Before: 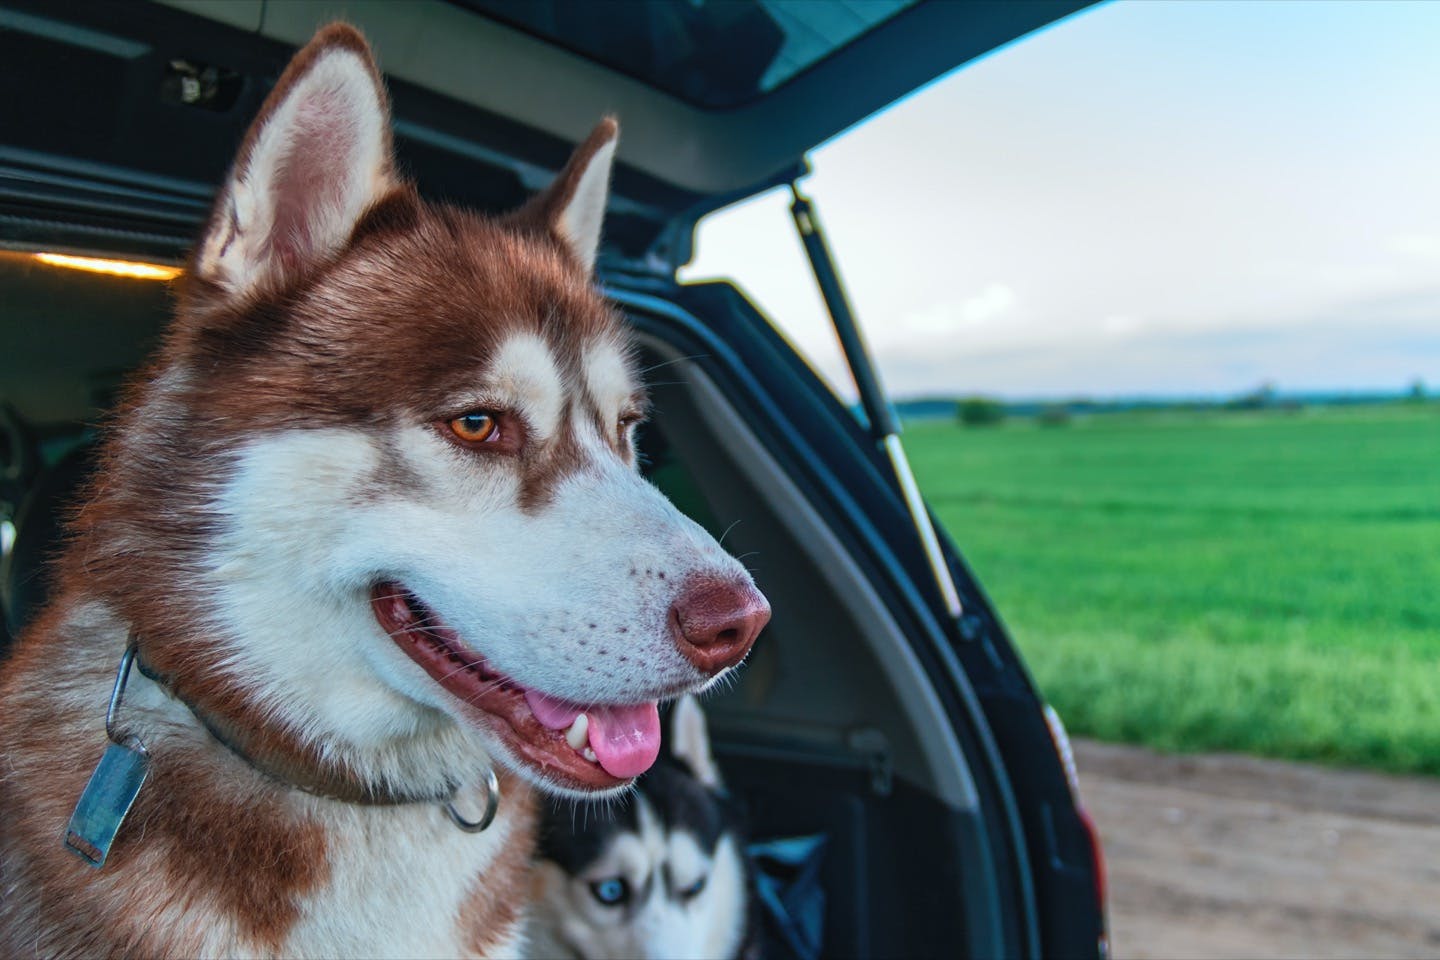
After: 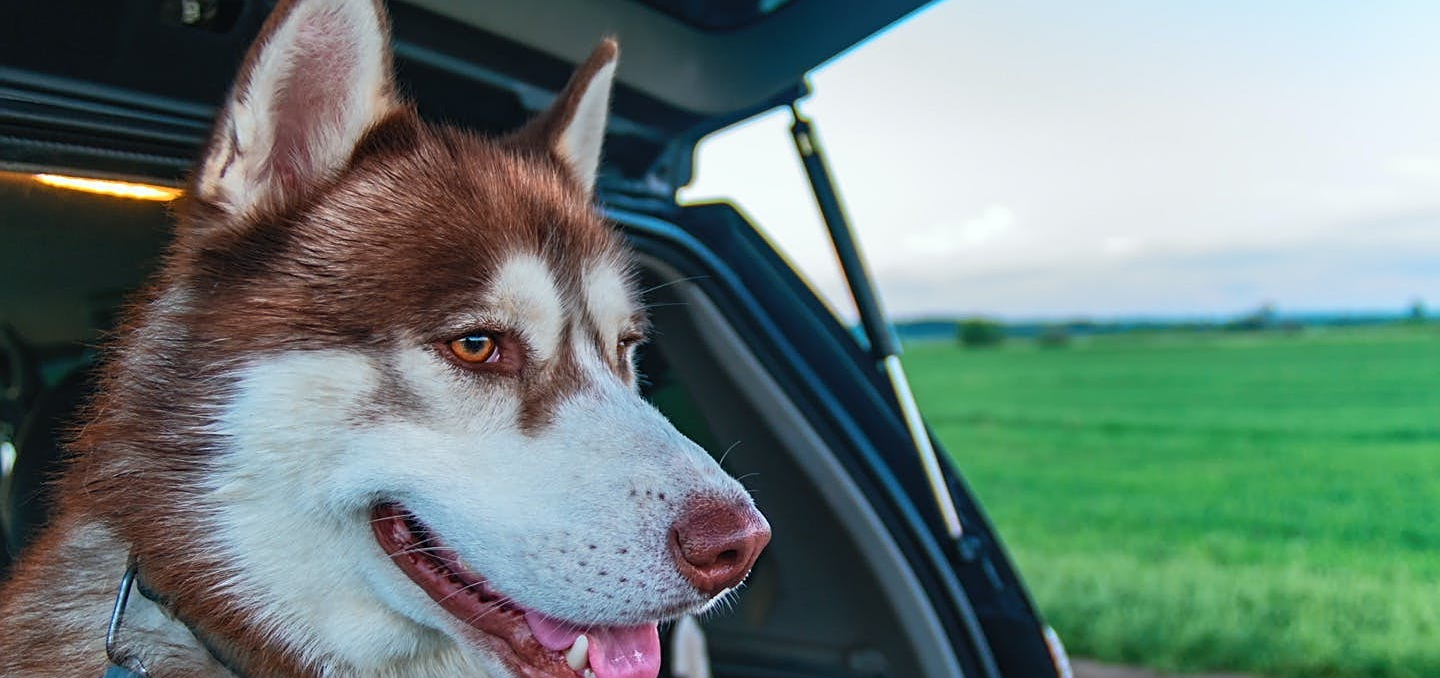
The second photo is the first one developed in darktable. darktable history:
crop and rotate: top 8.293%, bottom 20.996%
sharpen: on, module defaults
